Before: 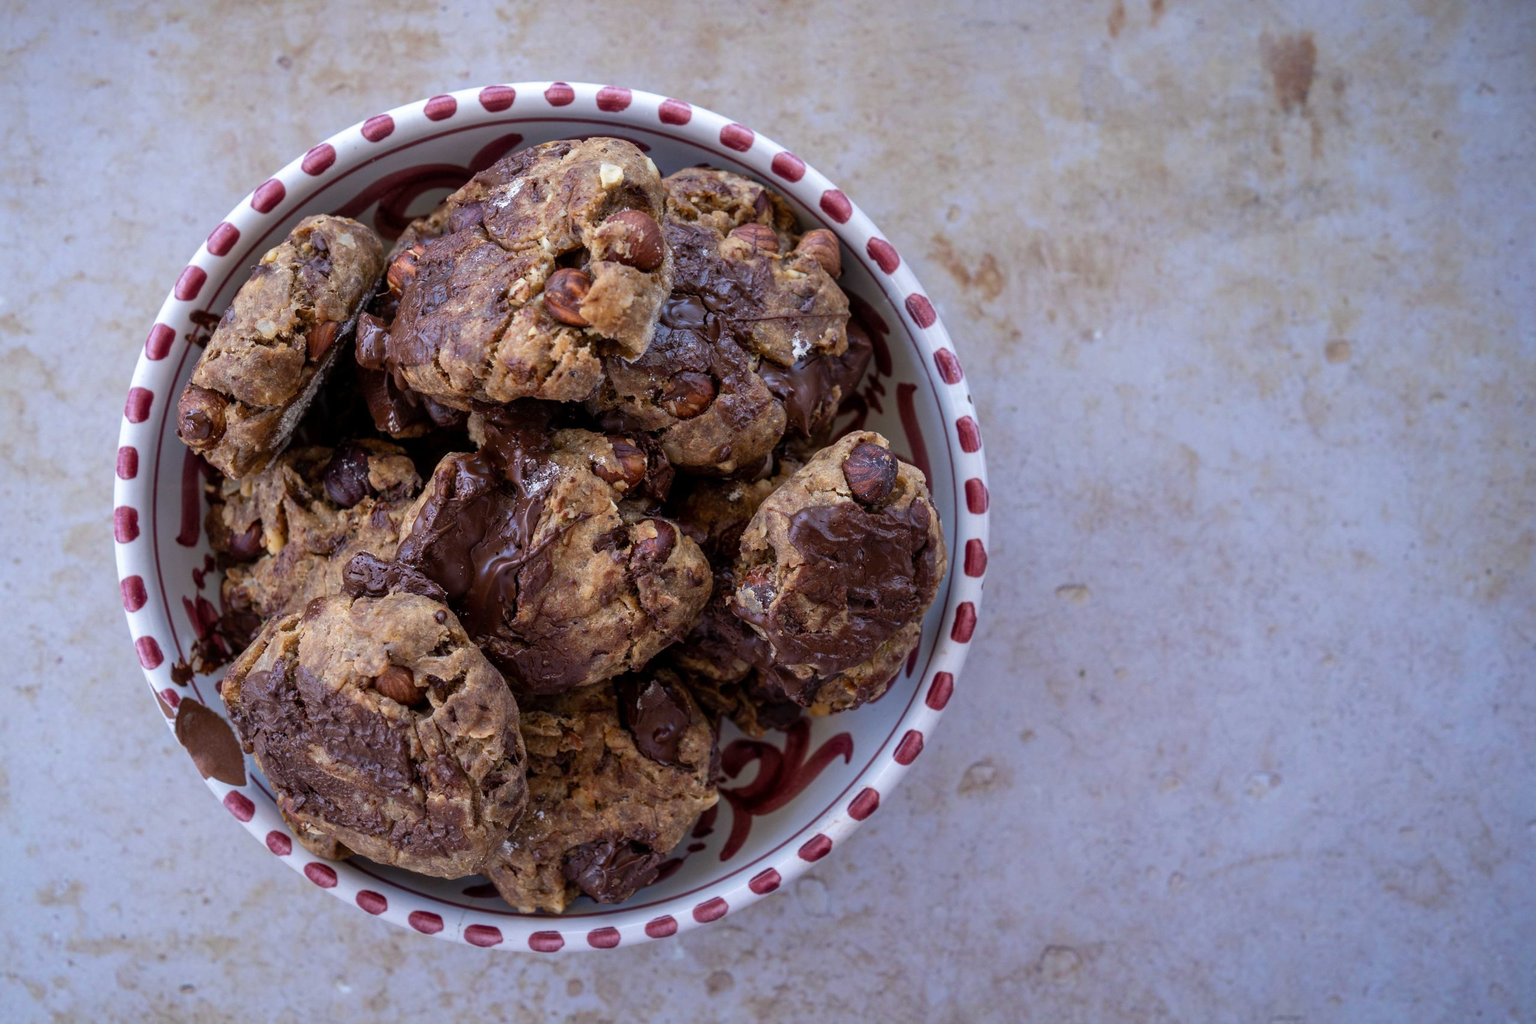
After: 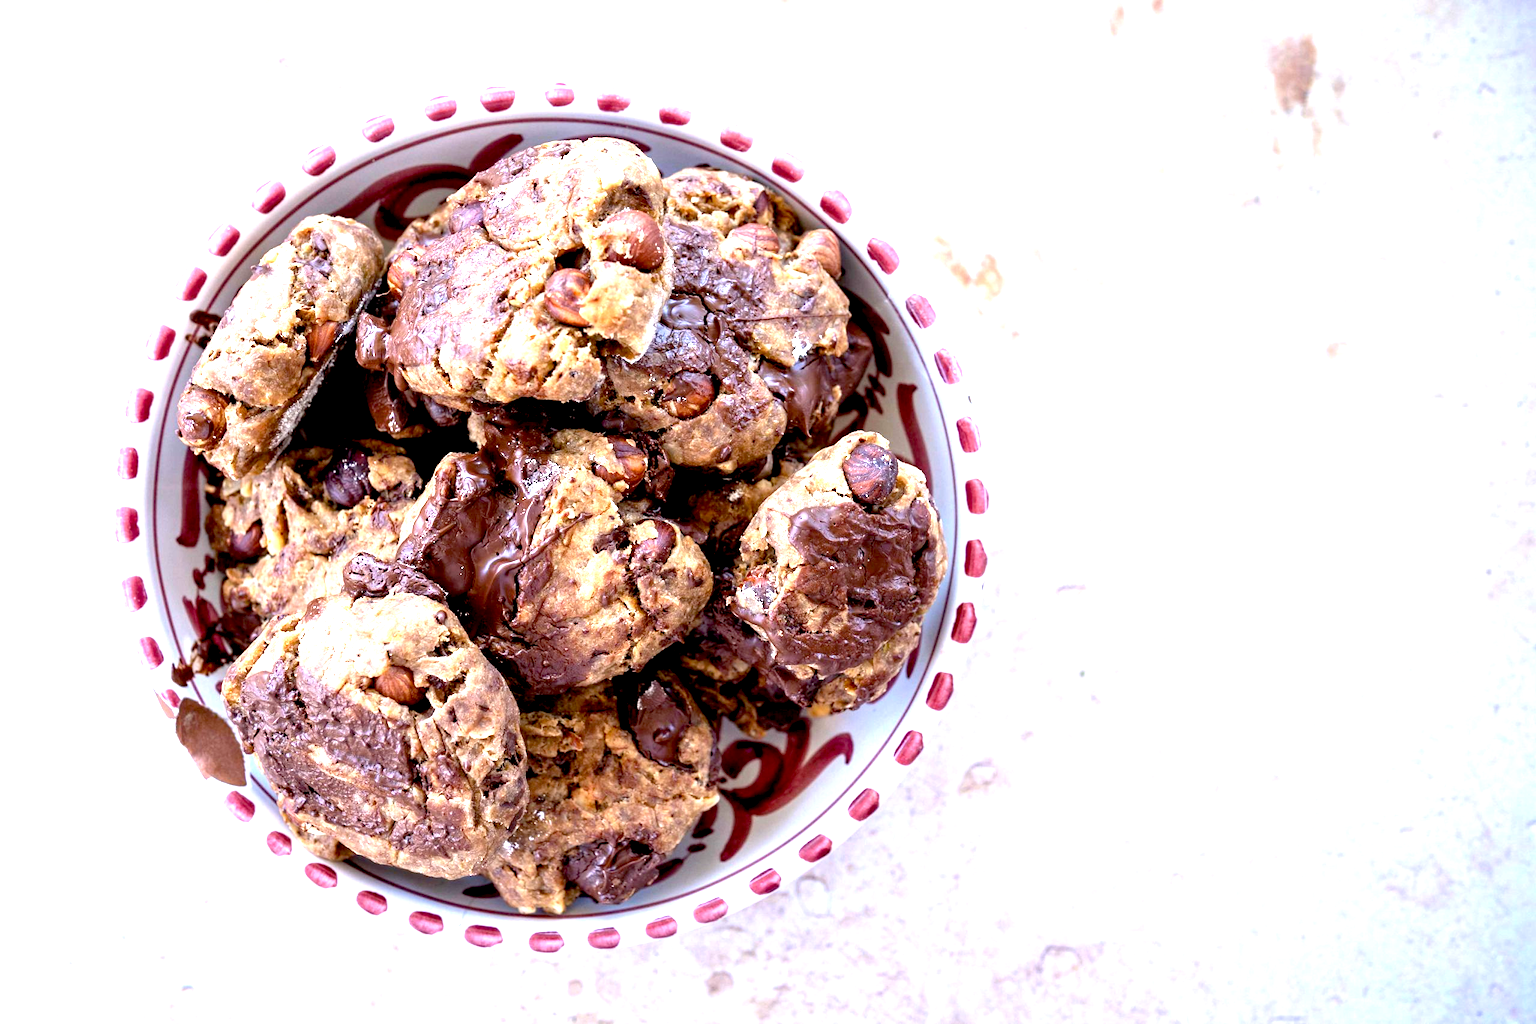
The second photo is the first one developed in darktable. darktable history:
sharpen: radius 5.325, amount 0.312, threshold 26.433
exposure: black level correction 0.005, exposure 2.084 EV, compensate highlight preservation false
